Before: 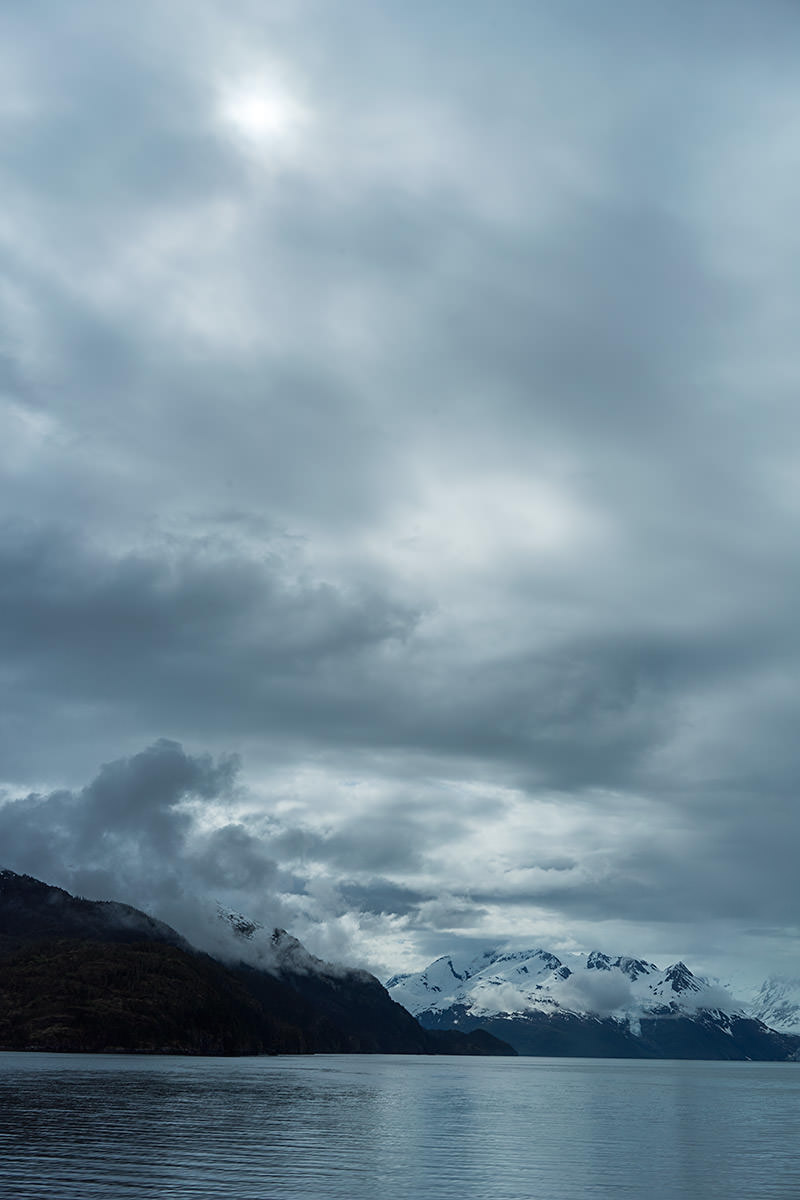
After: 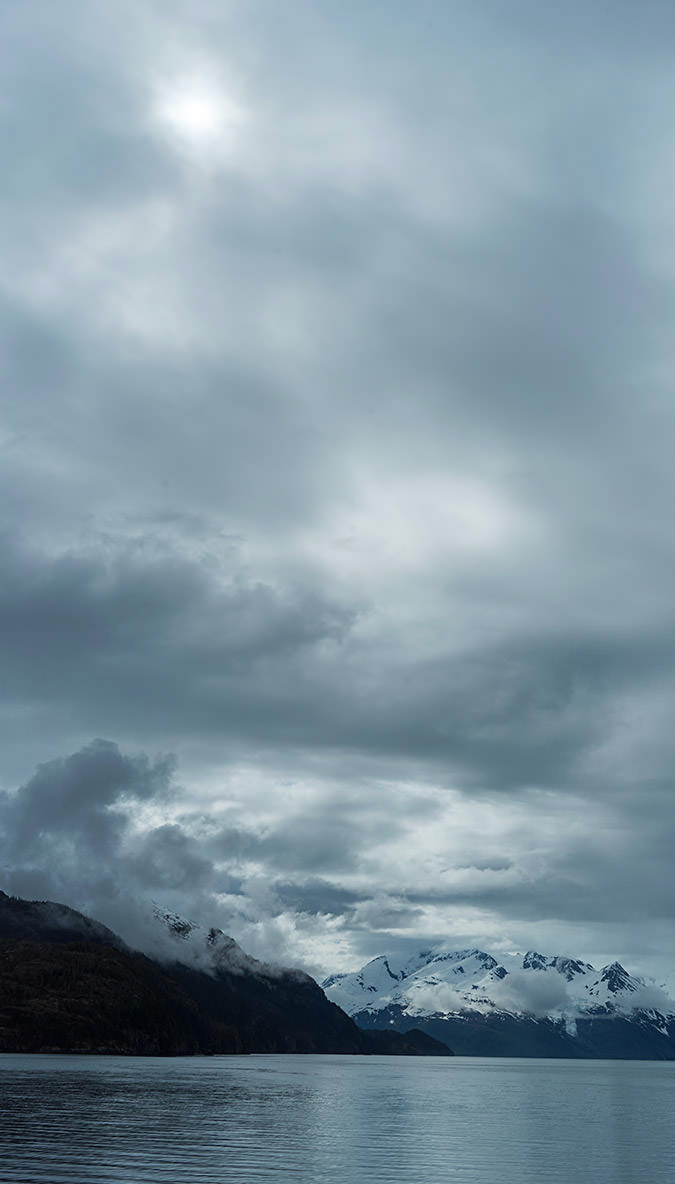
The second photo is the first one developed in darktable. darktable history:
crop: left 8.026%, right 7.374%
color zones: curves: ch1 [(0, 0.469) (0.072, 0.457) (0.243, 0.494) (0.429, 0.5) (0.571, 0.5) (0.714, 0.5) (0.857, 0.5) (1, 0.469)]; ch2 [(0, 0.499) (0.143, 0.467) (0.242, 0.436) (0.429, 0.493) (0.571, 0.5) (0.714, 0.5) (0.857, 0.5) (1, 0.499)]
contrast brightness saturation: saturation -0.05
